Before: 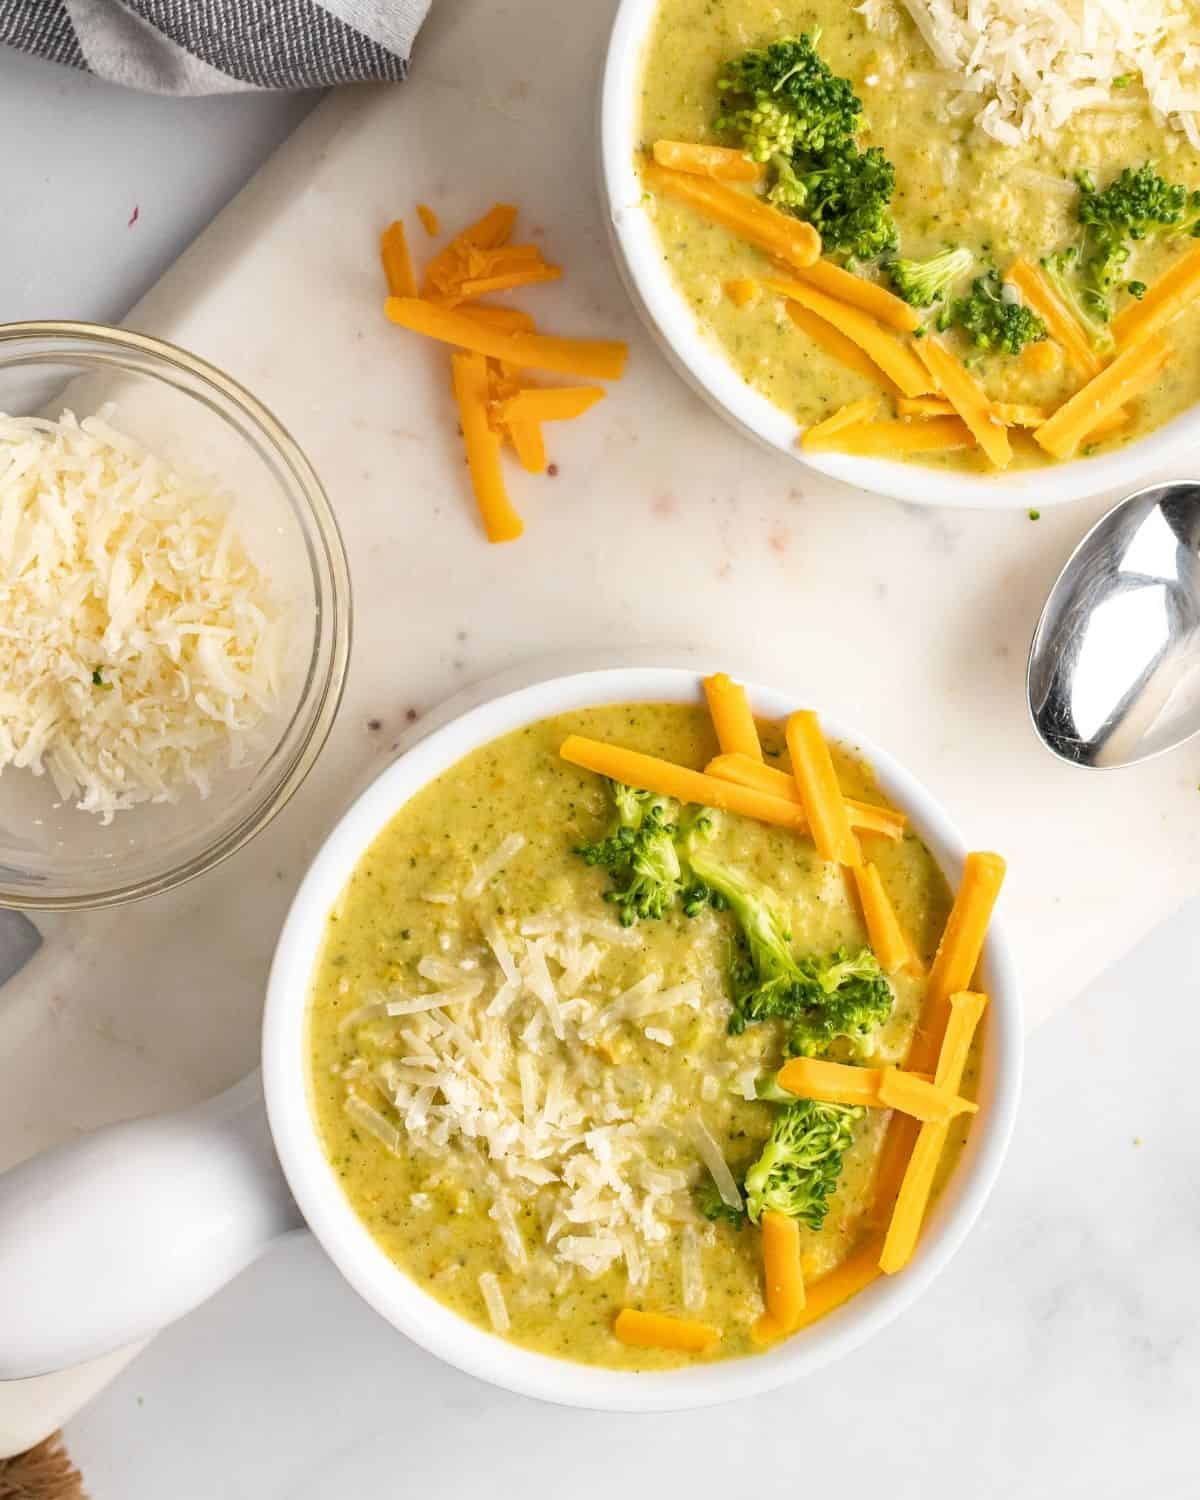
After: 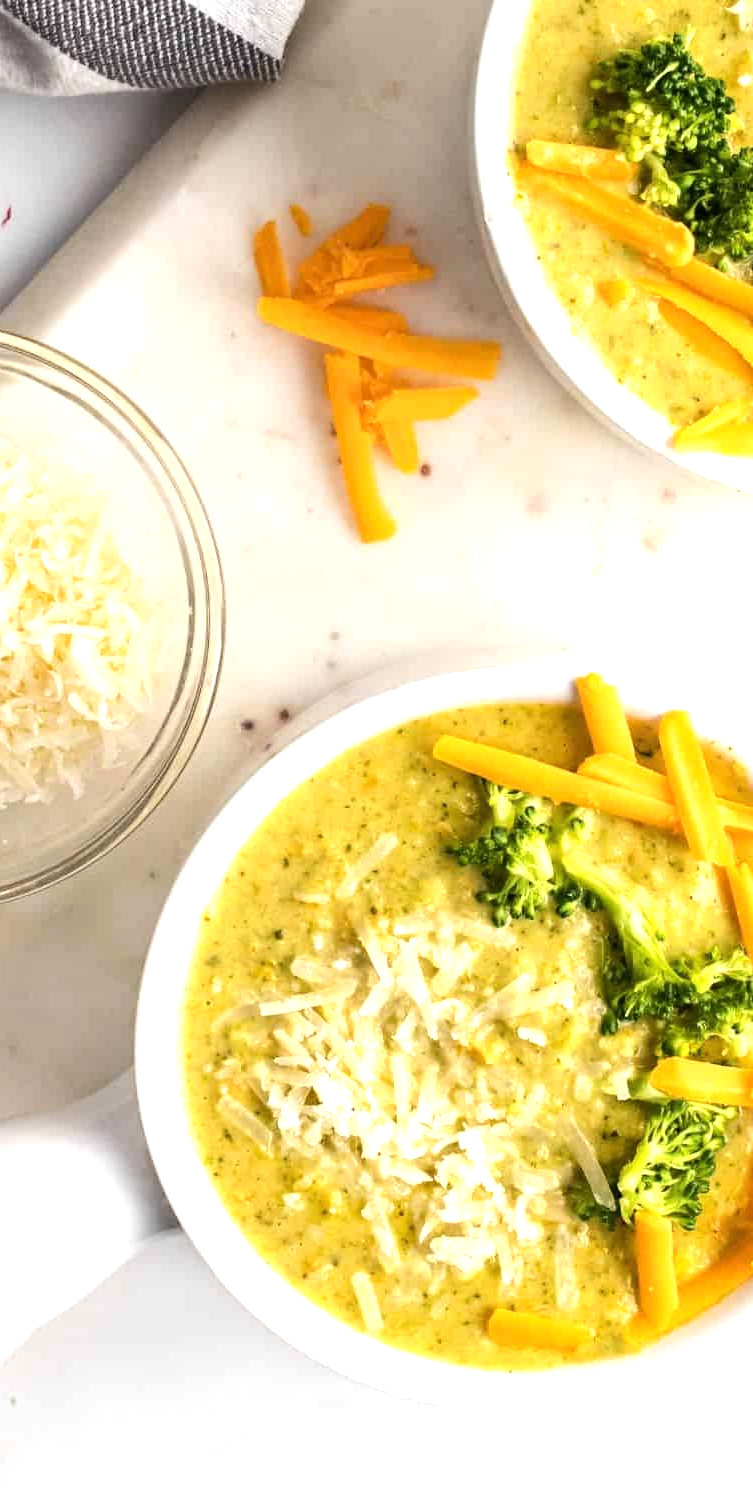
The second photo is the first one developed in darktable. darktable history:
crop: left 10.644%, right 26.528%
tone equalizer: -8 EV -0.75 EV, -7 EV -0.7 EV, -6 EV -0.6 EV, -5 EV -0.4 EV, -3 EV 0.4 EV, -2 EV 0.6 EV, -1 EV 0.7 EV, +0 EV 0.75 EV, edges refinement/feathering 500, mask exposure compensation -1.57 EV, preserve details no
